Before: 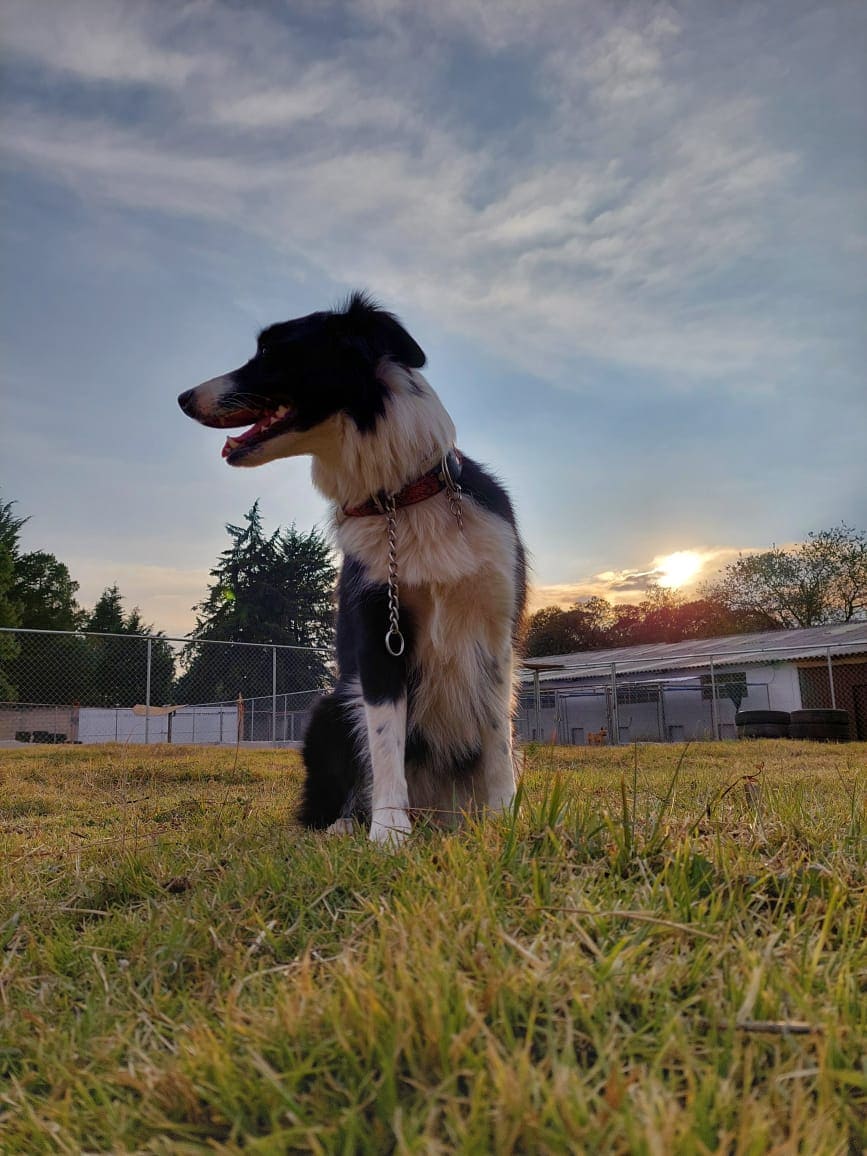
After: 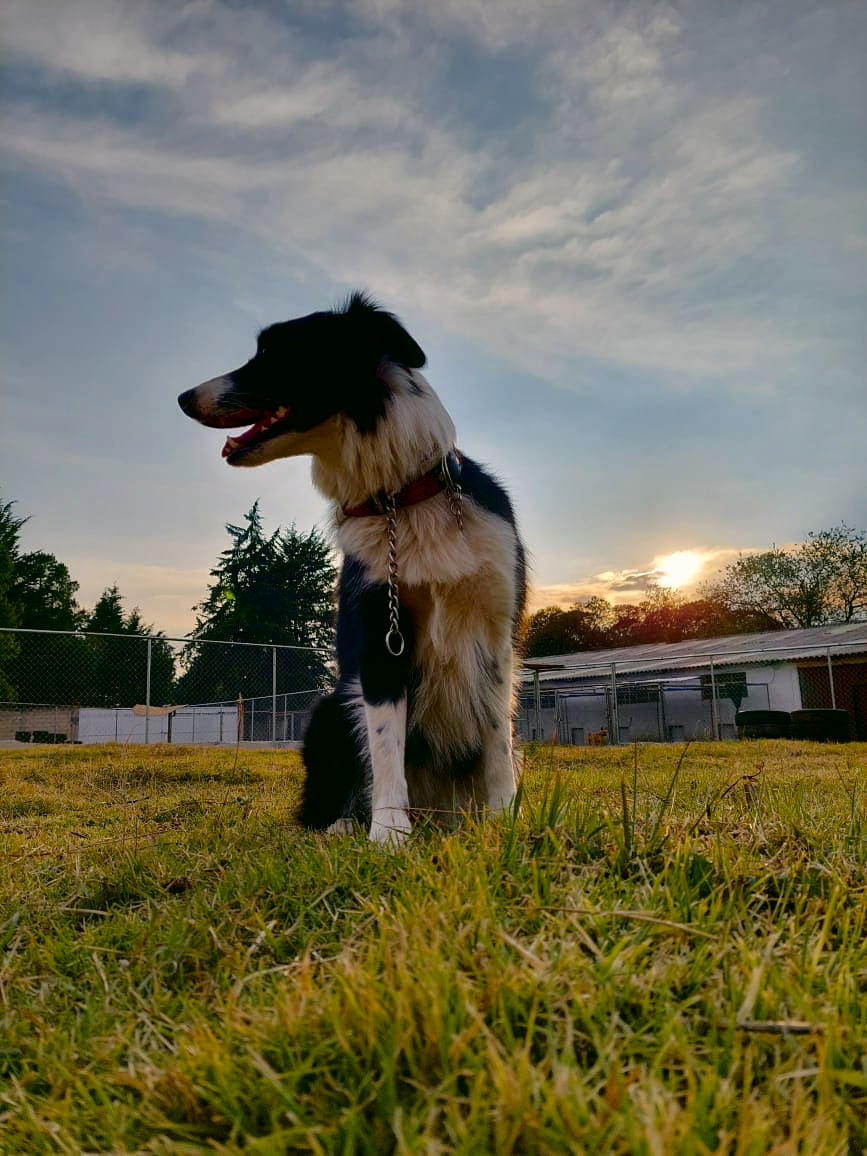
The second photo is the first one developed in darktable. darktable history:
fill light: exposure -2 EV, width 8.6
color balance rgb: perceptual saturation grading › global saturation 20%, perceptual saturation grading › highlights -25%, perceptual saturation grading › shadows 25%
color correction: highlights a* 4.02, highlights b* 4.98, shadows a* -7.55, shadows b* 4.98
